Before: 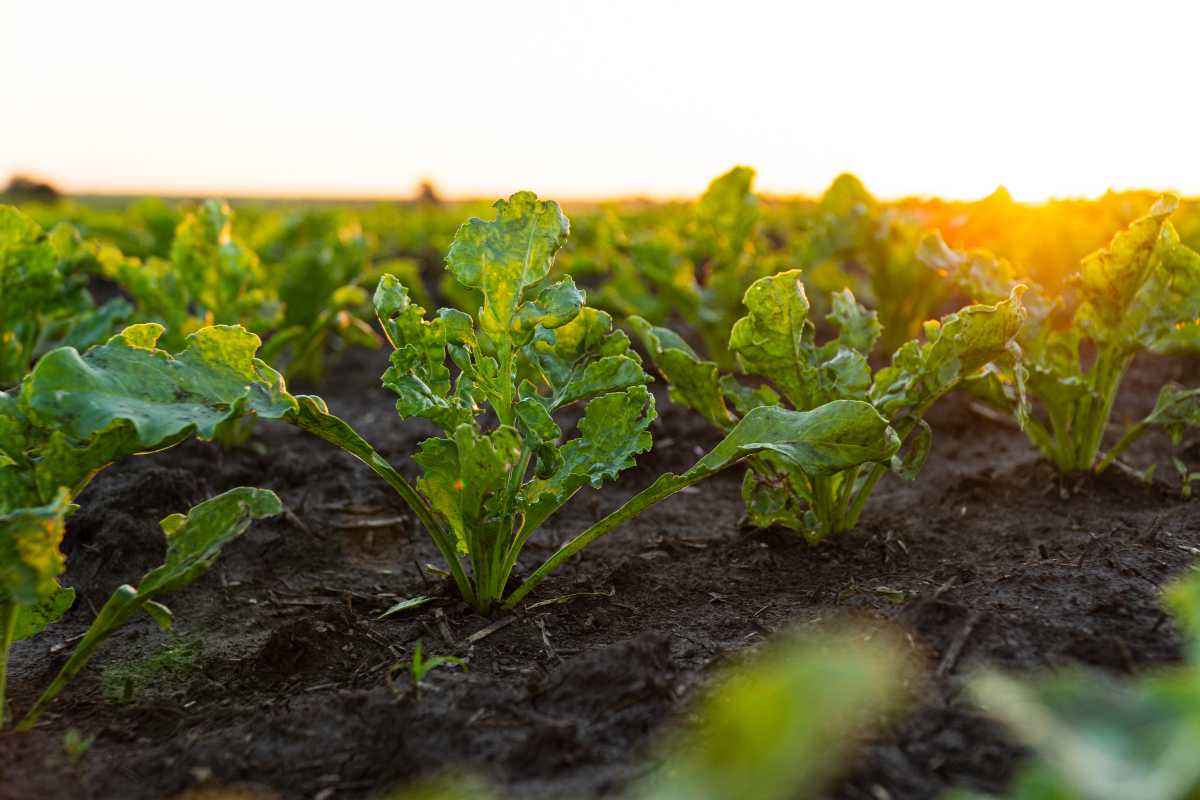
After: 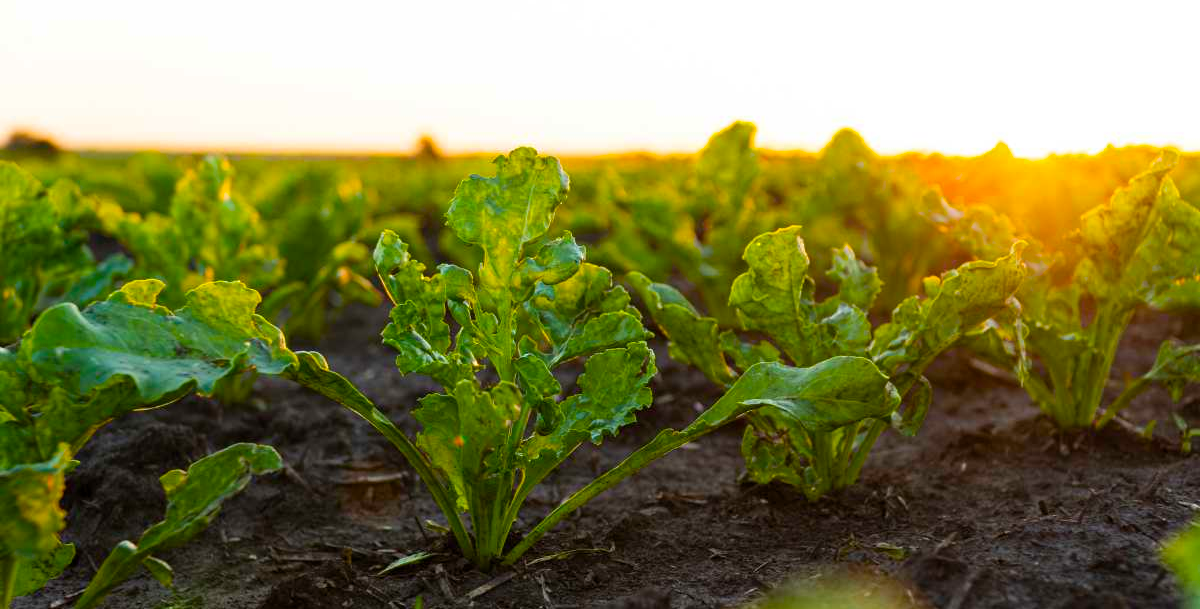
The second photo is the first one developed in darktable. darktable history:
color balance rgb: perceptual saturation grading › global saturation 36.283%, global vibrance 14.864%
crop: top 5.596%, bottom 18.167%
